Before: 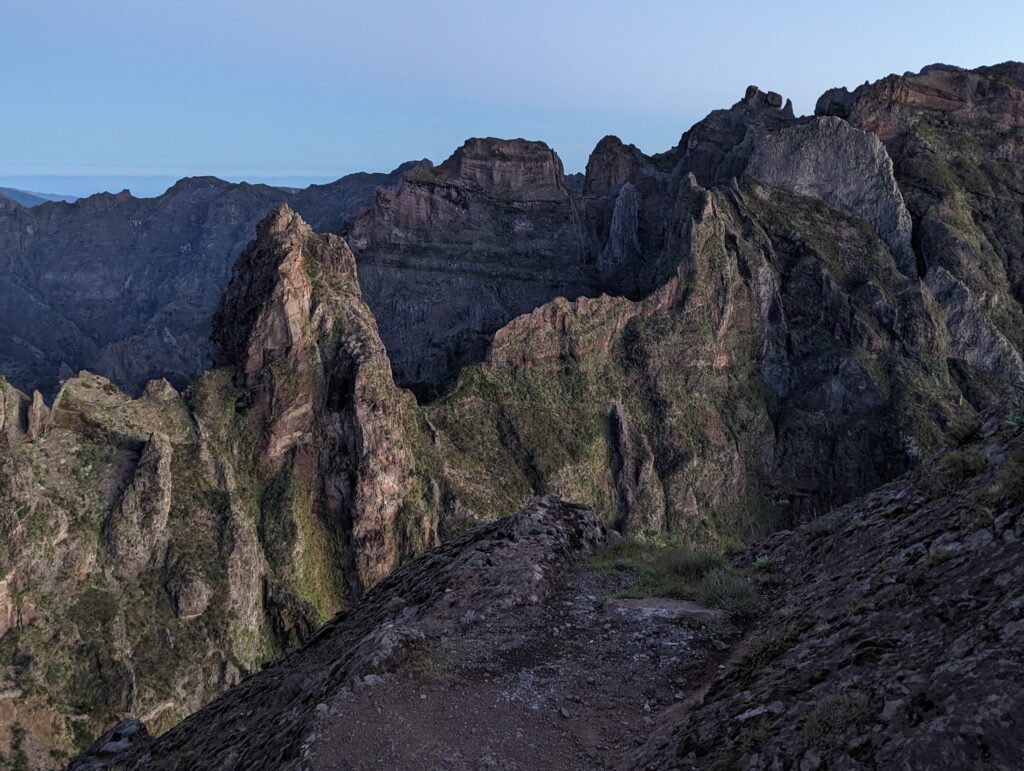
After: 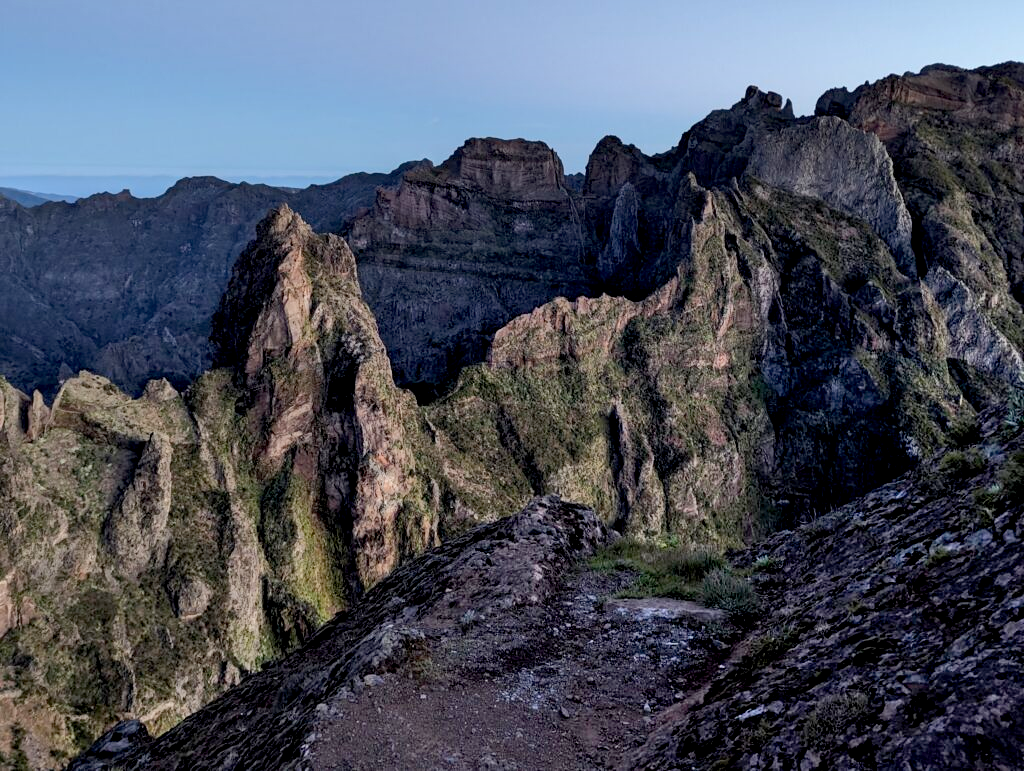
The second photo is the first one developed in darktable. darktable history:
exposure: black level correction 0.011, compensate highlight preservation false
shadows and highlights: soften with gaussian
